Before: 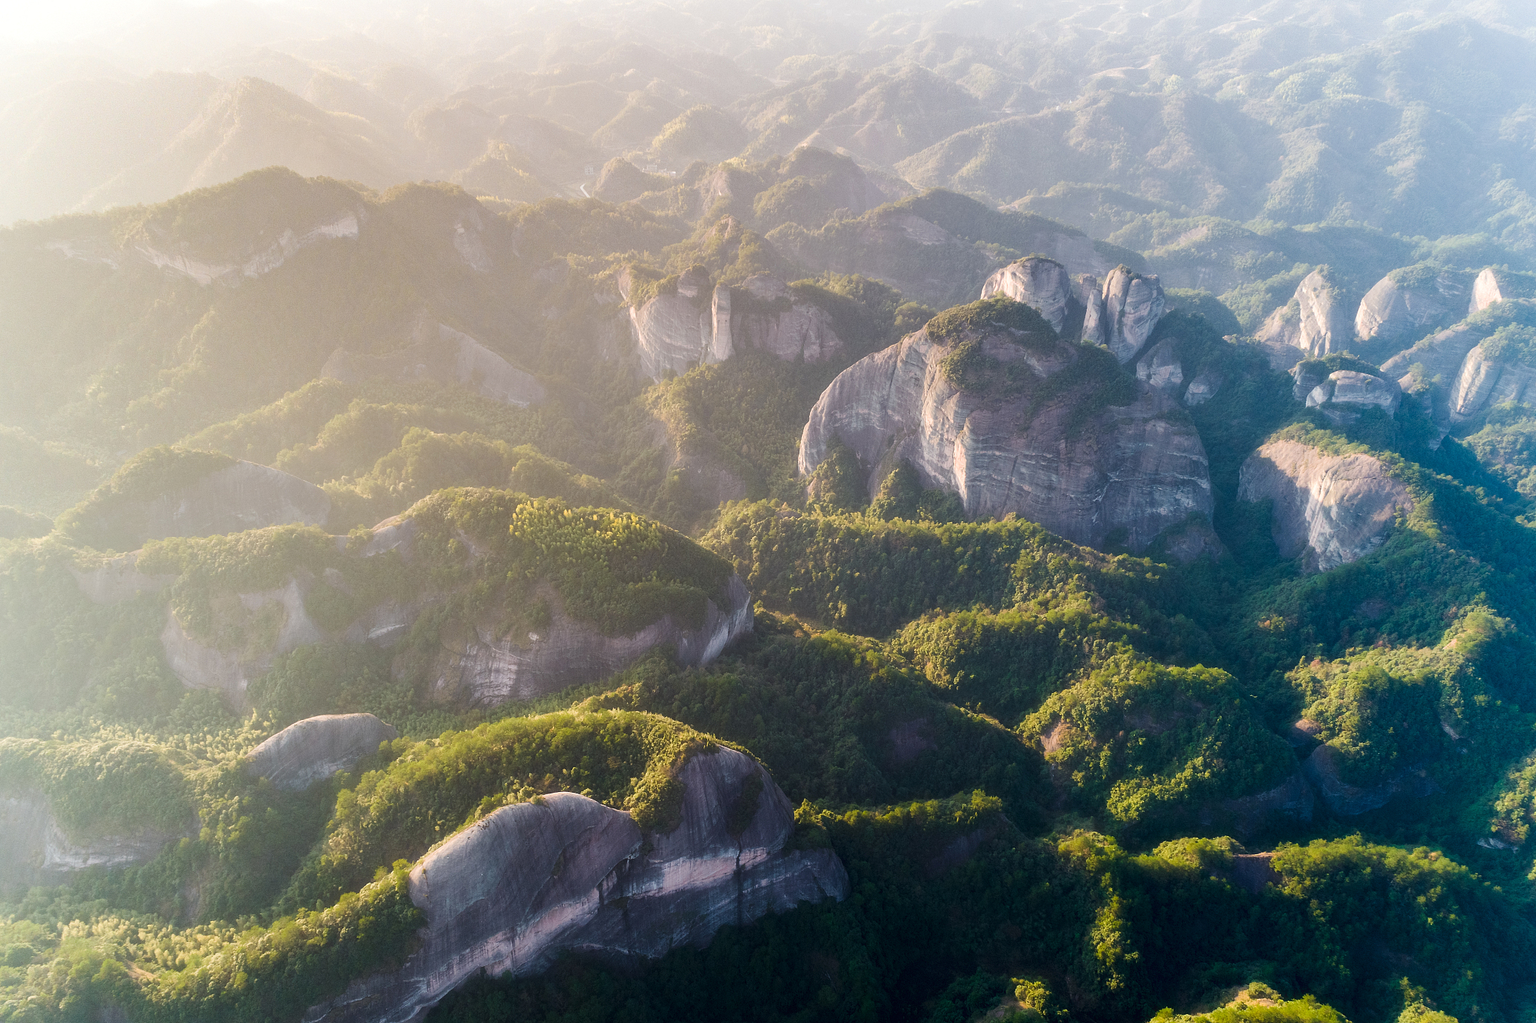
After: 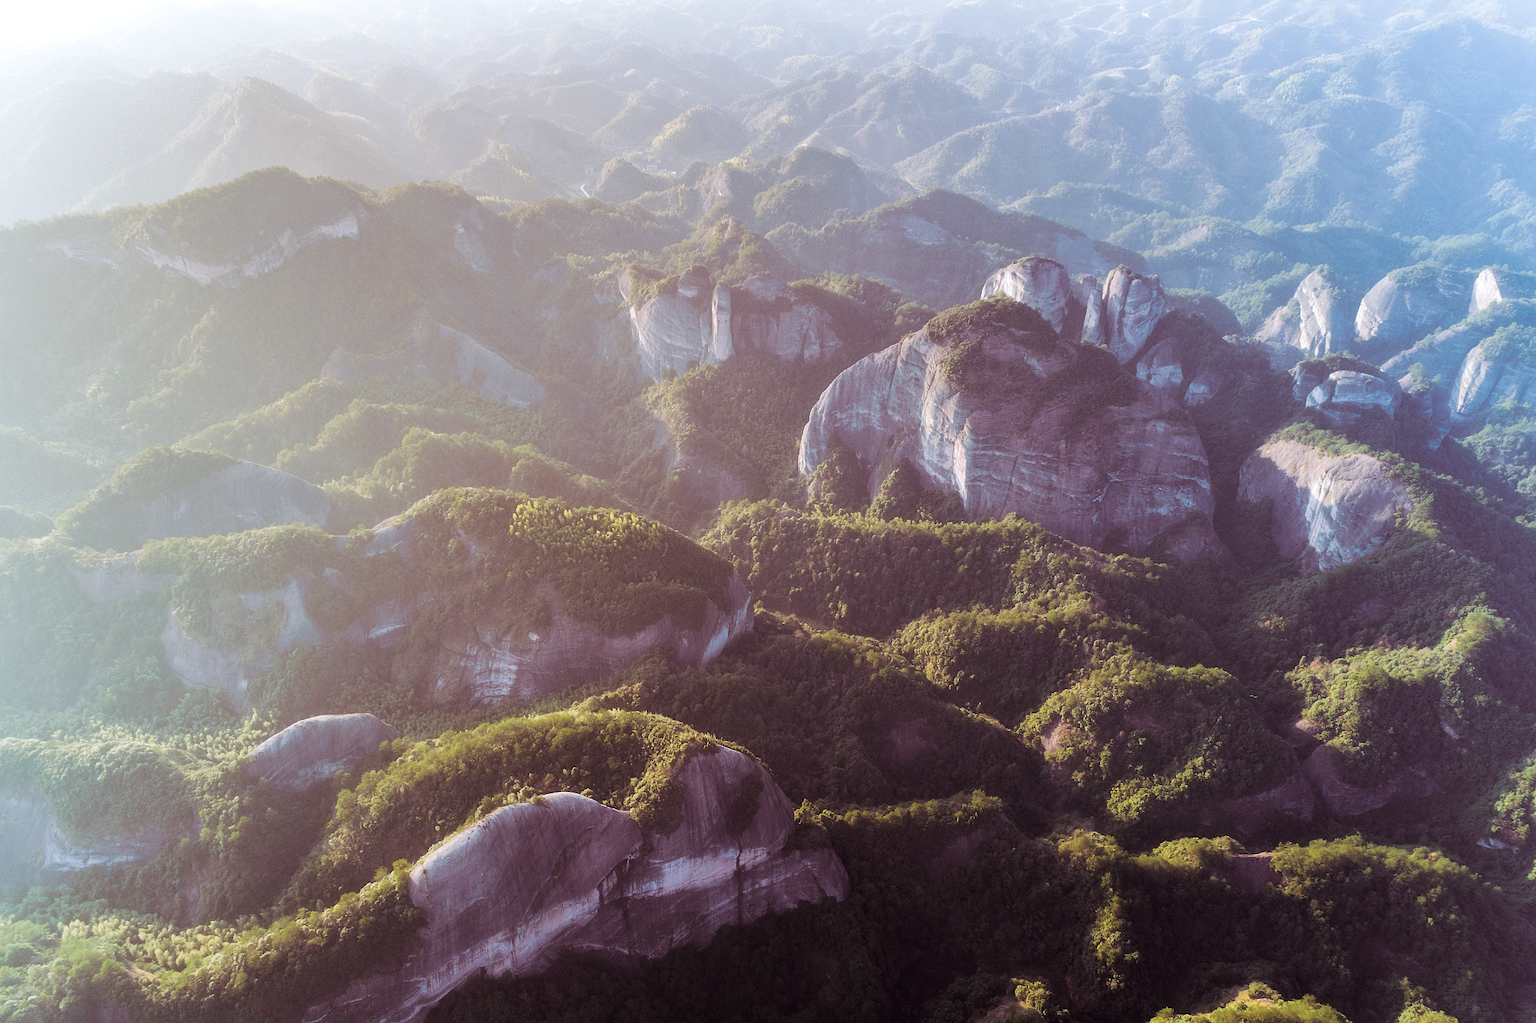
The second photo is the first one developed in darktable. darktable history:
shadows and highlights: shadows 25, highlights -25
split-toning: shadows › saturation 0.41, highlights › saturation 0, compress 33.55%
color calibration: x 0.37, y 0.382, temperature 4313.32 K
